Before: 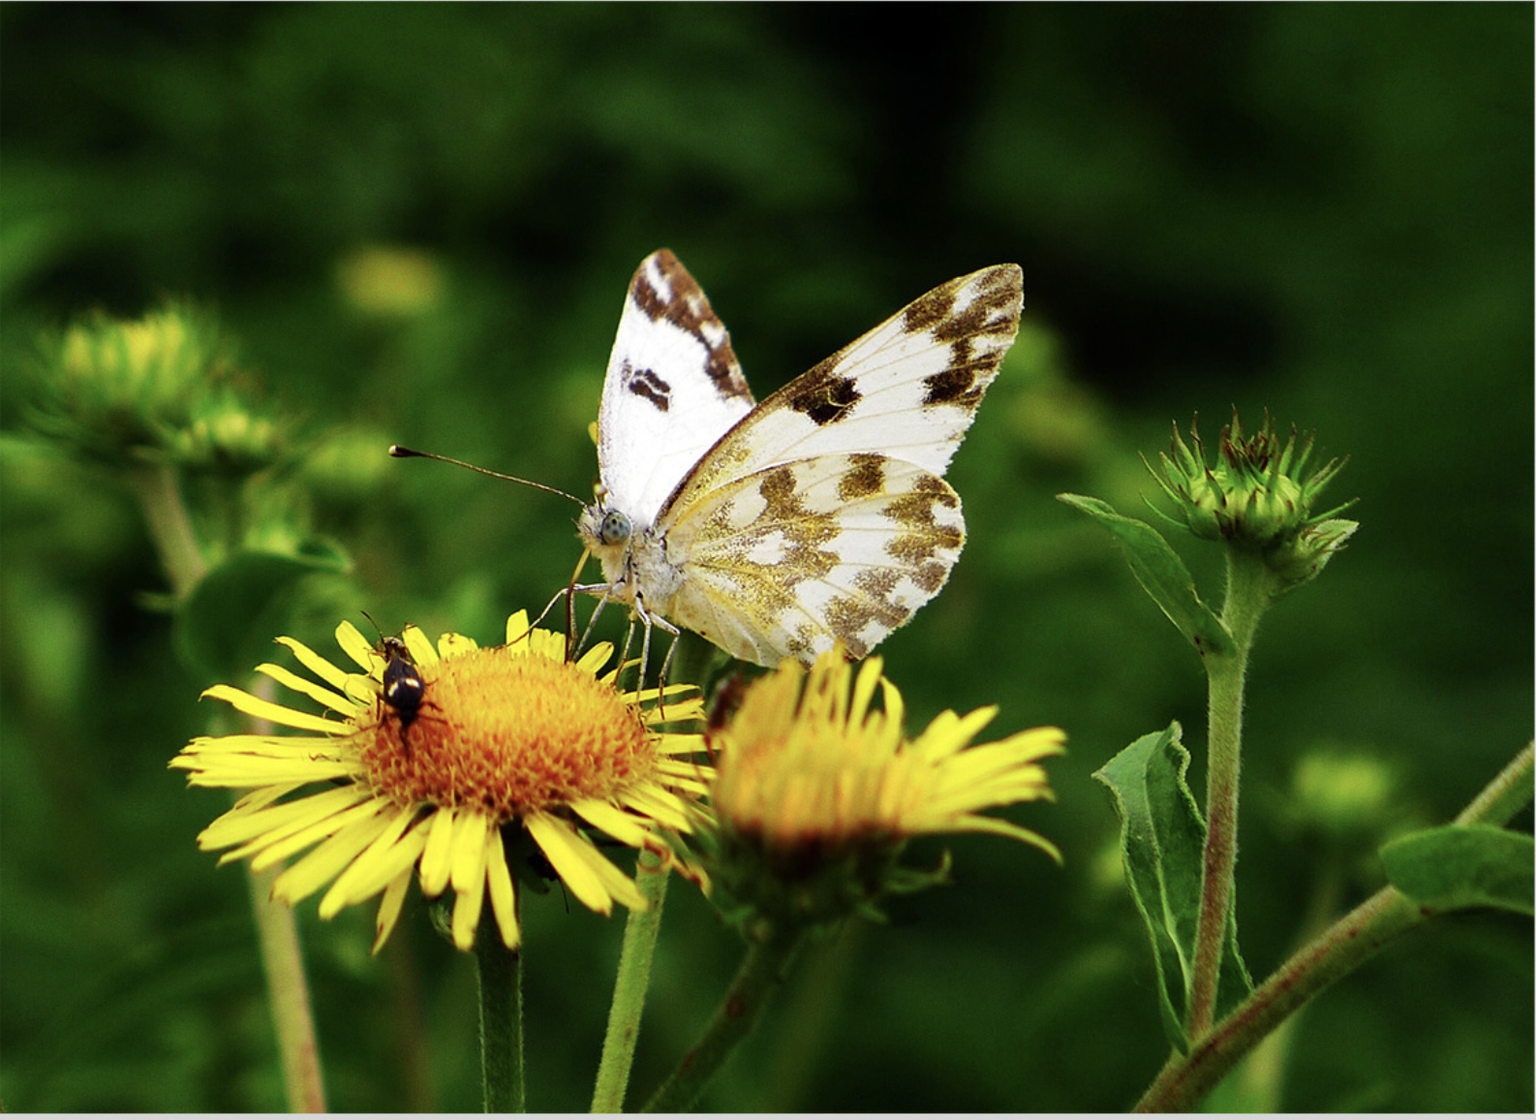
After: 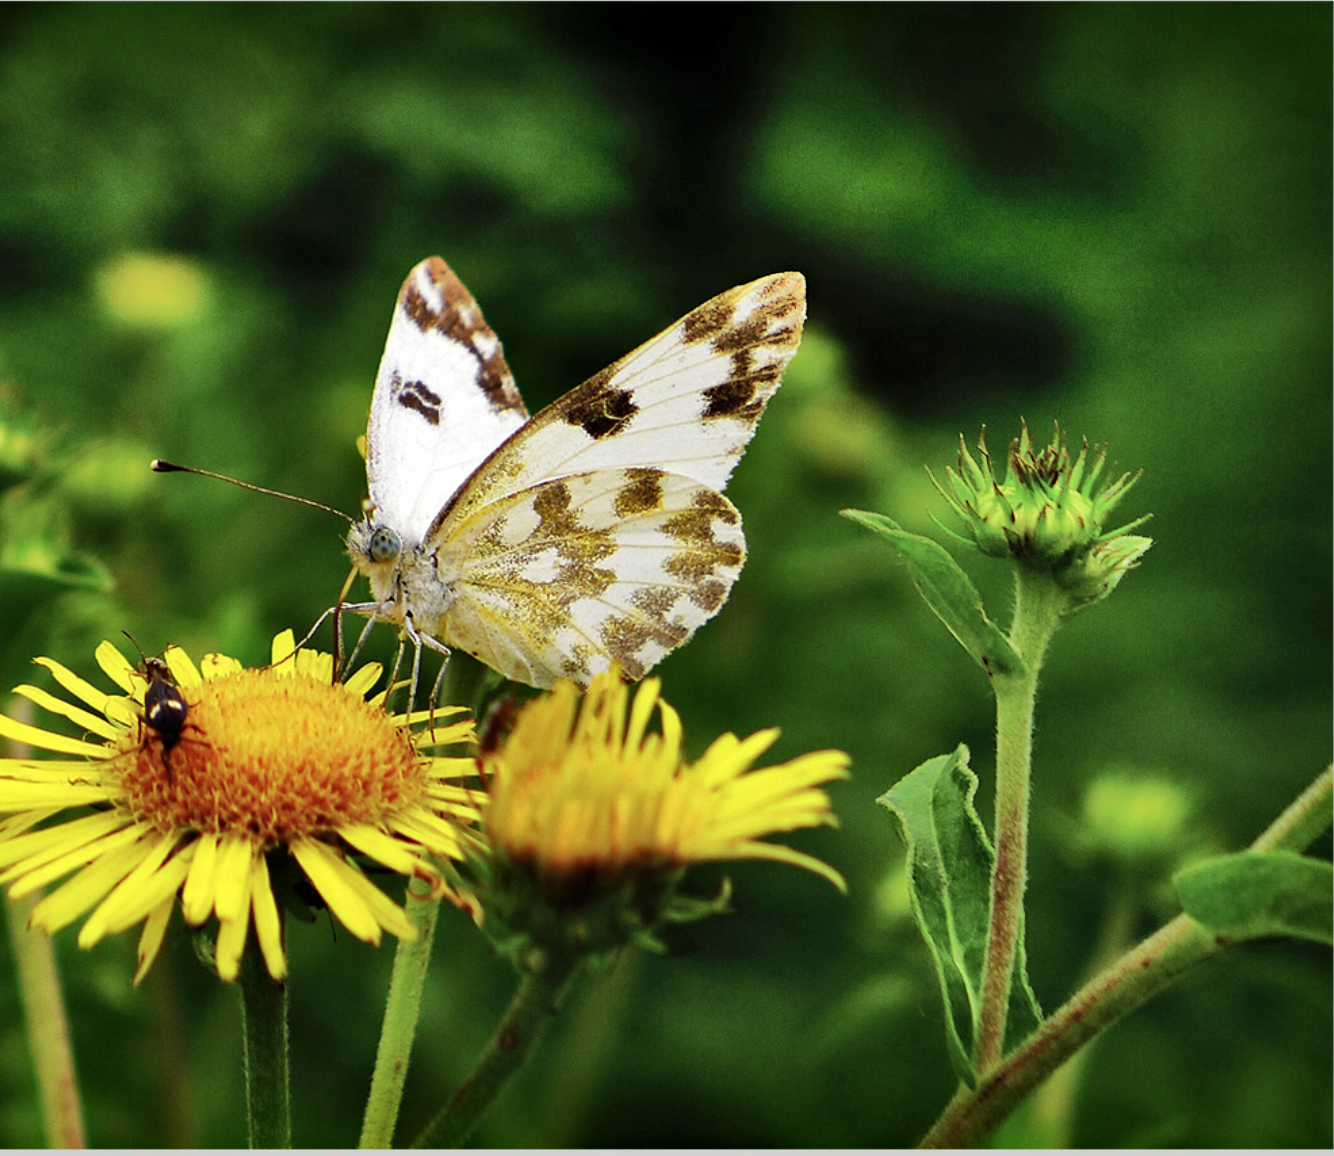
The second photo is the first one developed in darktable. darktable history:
shadows and highlights: shadows 76.8, highlights -60.78, soften with gaussian
crop: left 15.881%
haze removal: adaptive false
